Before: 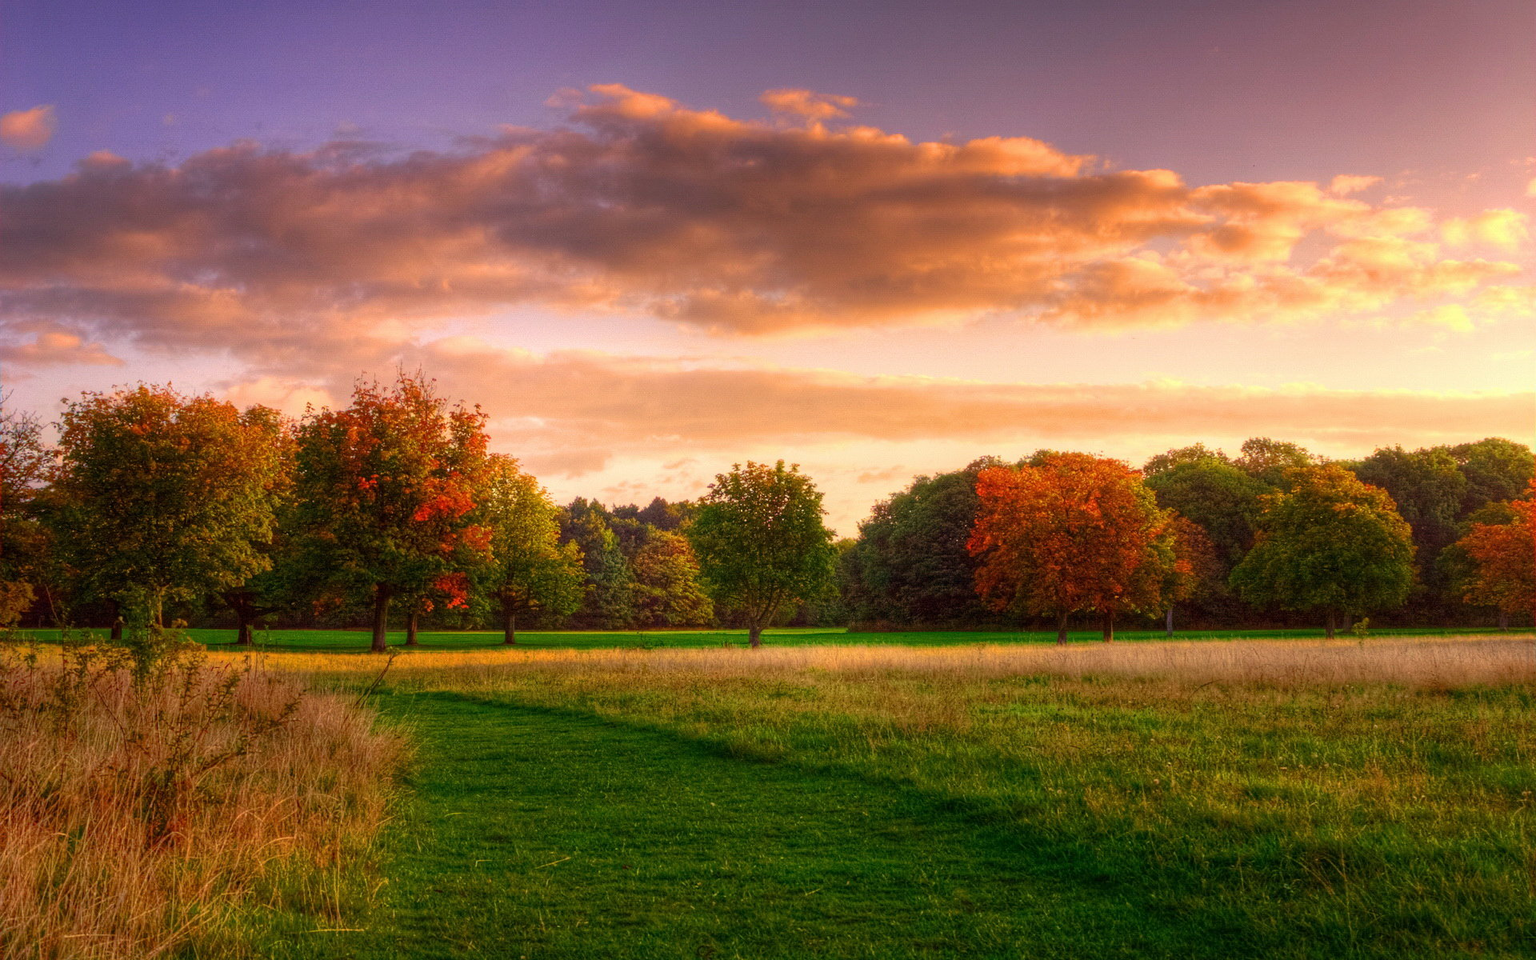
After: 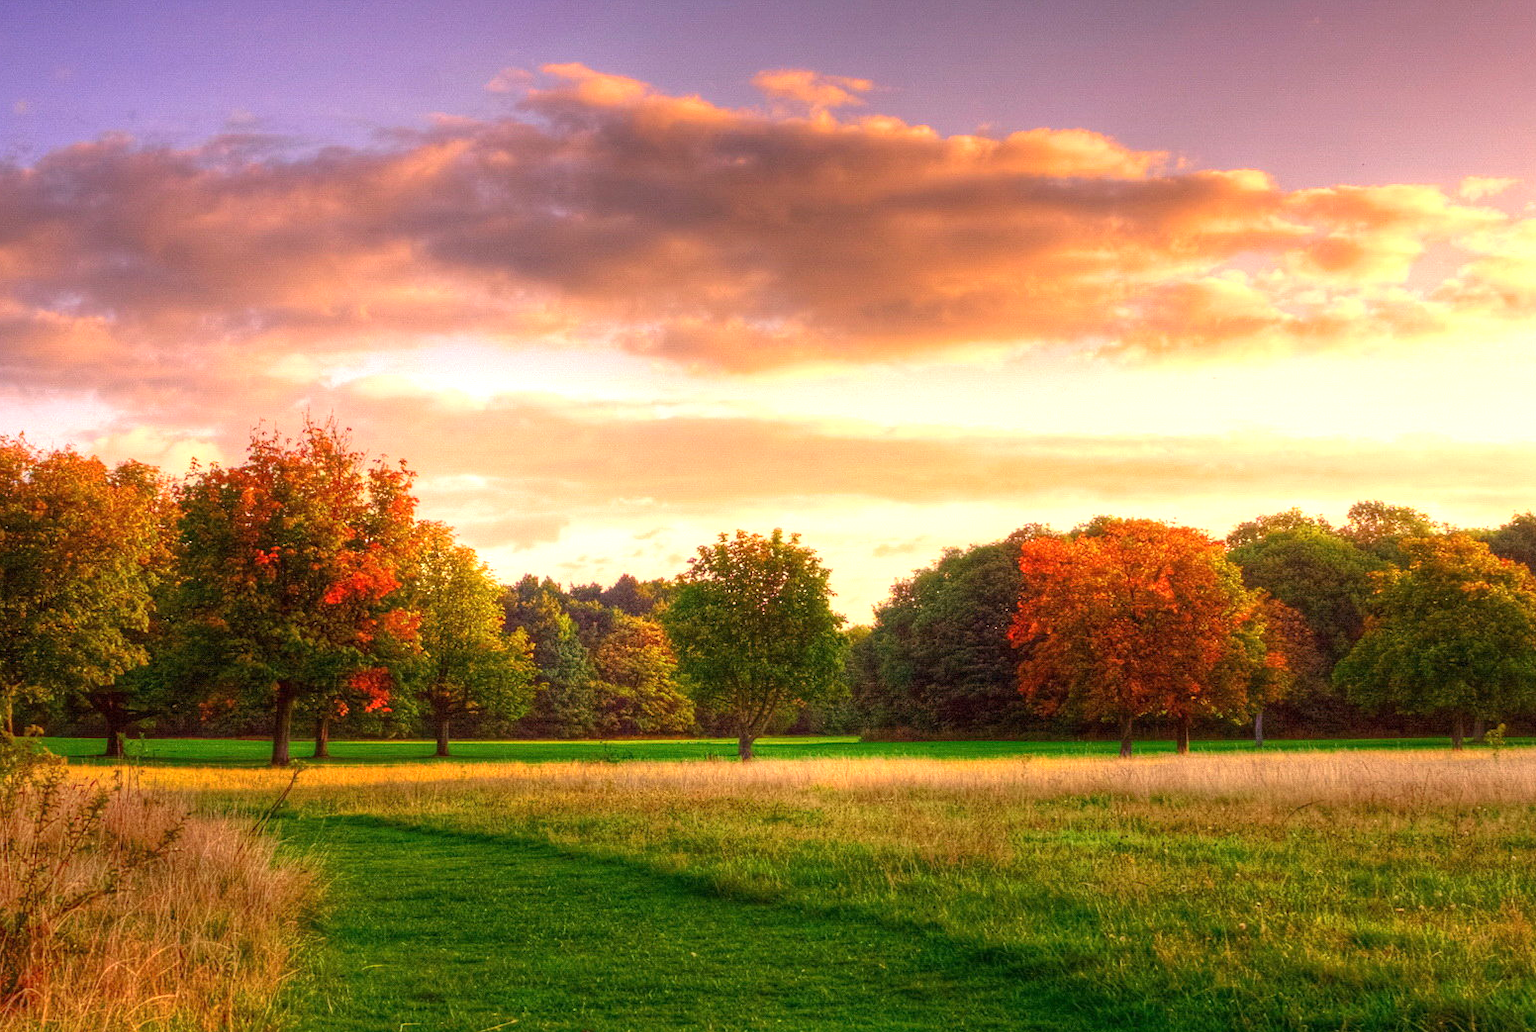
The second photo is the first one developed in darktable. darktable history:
exposure: exposure 0.669 EV, compensate highlight preservation false
crop: left 9.929%, top 3.475%, right 9.188%, bottom 9.529%
